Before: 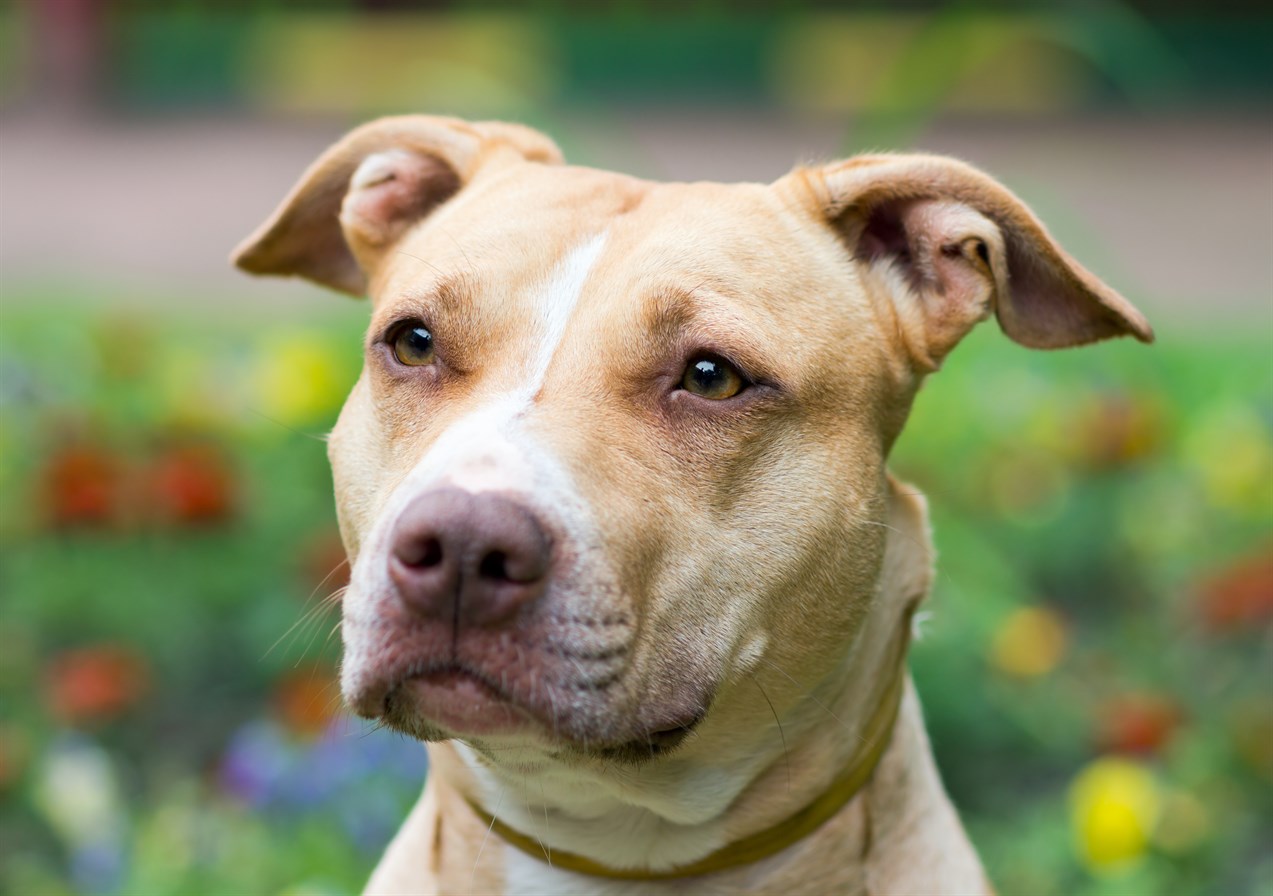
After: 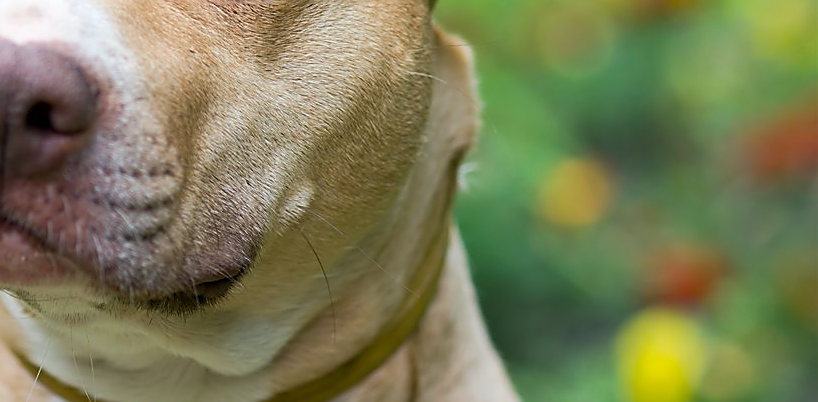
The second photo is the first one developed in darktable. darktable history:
crop and rotate: left 35.698%, top 50.166%, bottom 4.857%
sharpen: radius 1.38, amount 1.252, threshold 0.847
tone equalizer: edges refinement/feathering 500, mask exposure compensation -1.57 EV, preserve details no
